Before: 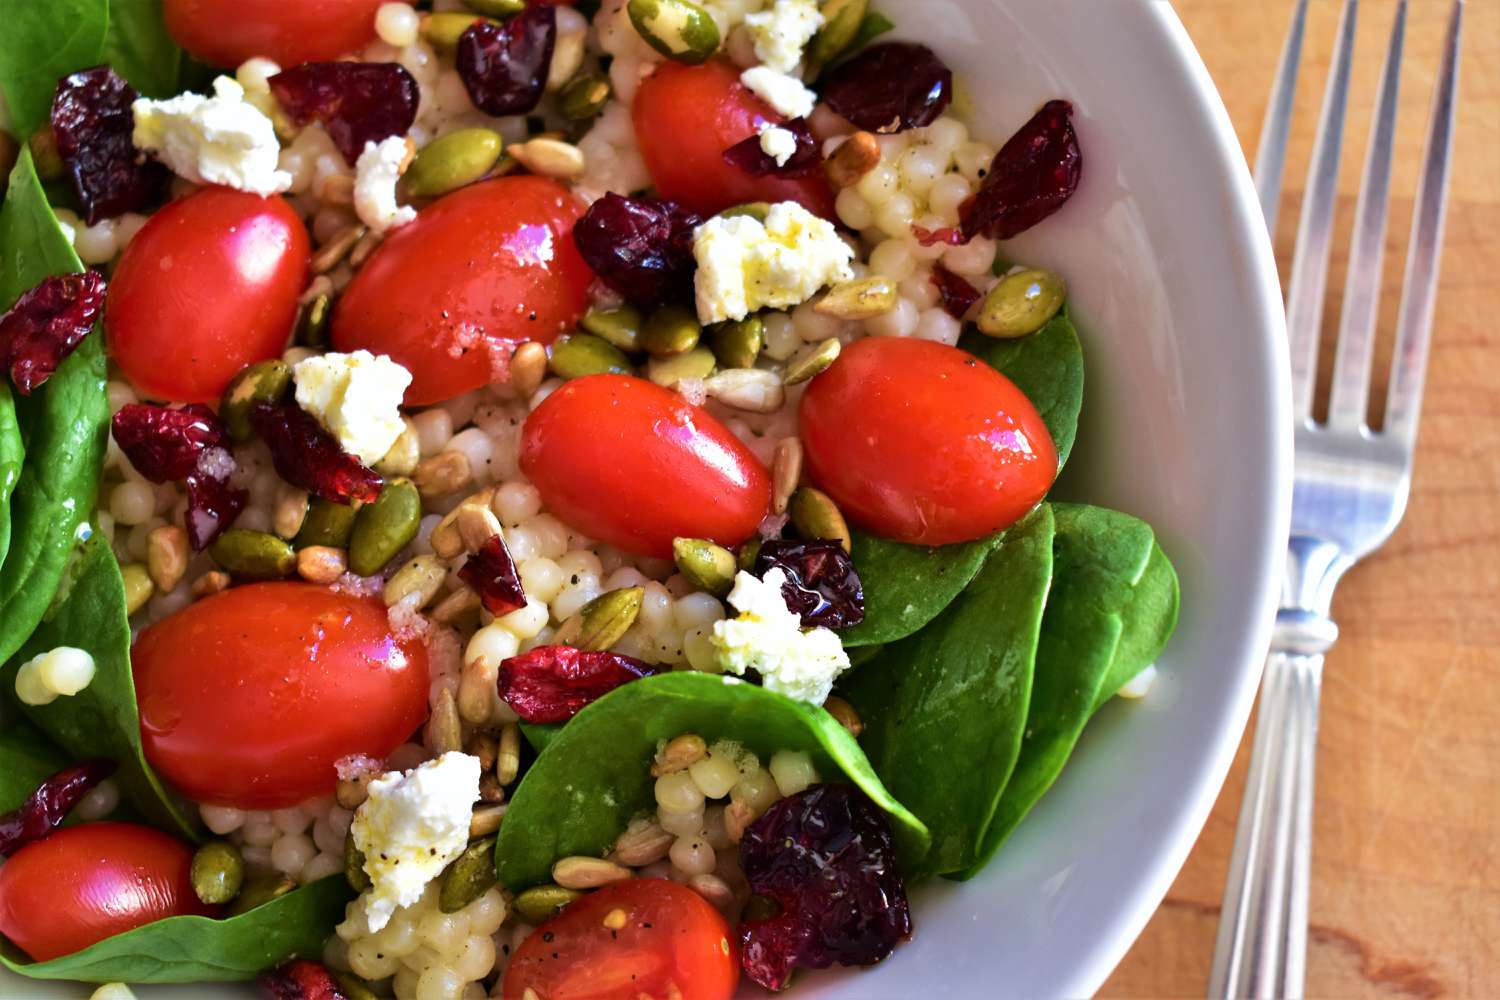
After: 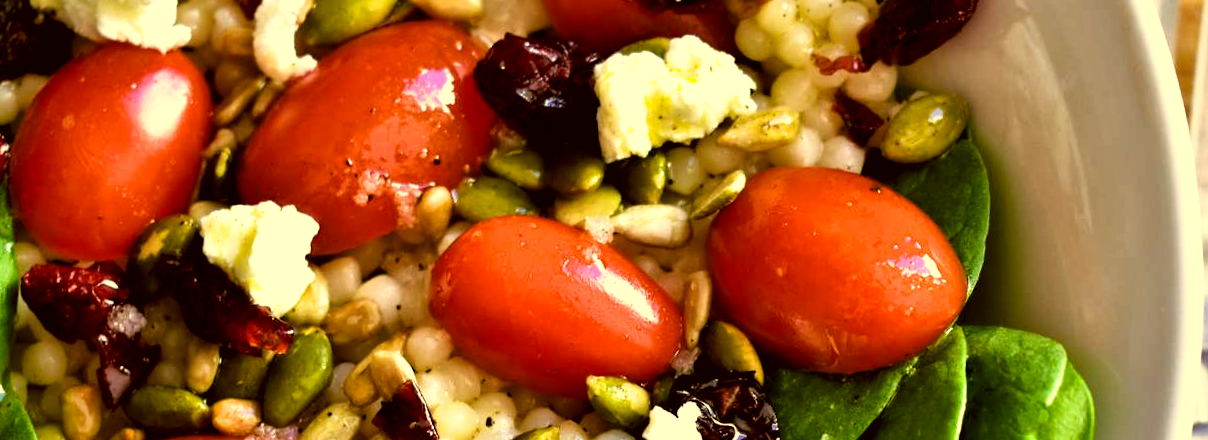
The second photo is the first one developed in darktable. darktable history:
exposure: black level correction 0.004, exposure 0.014 EV, compensate highlight preservation false
filmic rgb: black relative exposure -9.08 EV, white relative exposure 2.3 EV, hardness 7.49
white balance: red 0.986, blue 1.01
crop: left 7.036%, top 18.398%, right 14.379%, bottom 40.043%
local contrast: mode bilateral grid, contrast 20, coarseness 50, detail 132%, midtone range 0.2
rotate and perspective: rotation -2.29°, automatic cropping off
color correction: highlights a* 0.162, highlights b* 29.53, shadows a* -0.162, shadows b* 21.09
